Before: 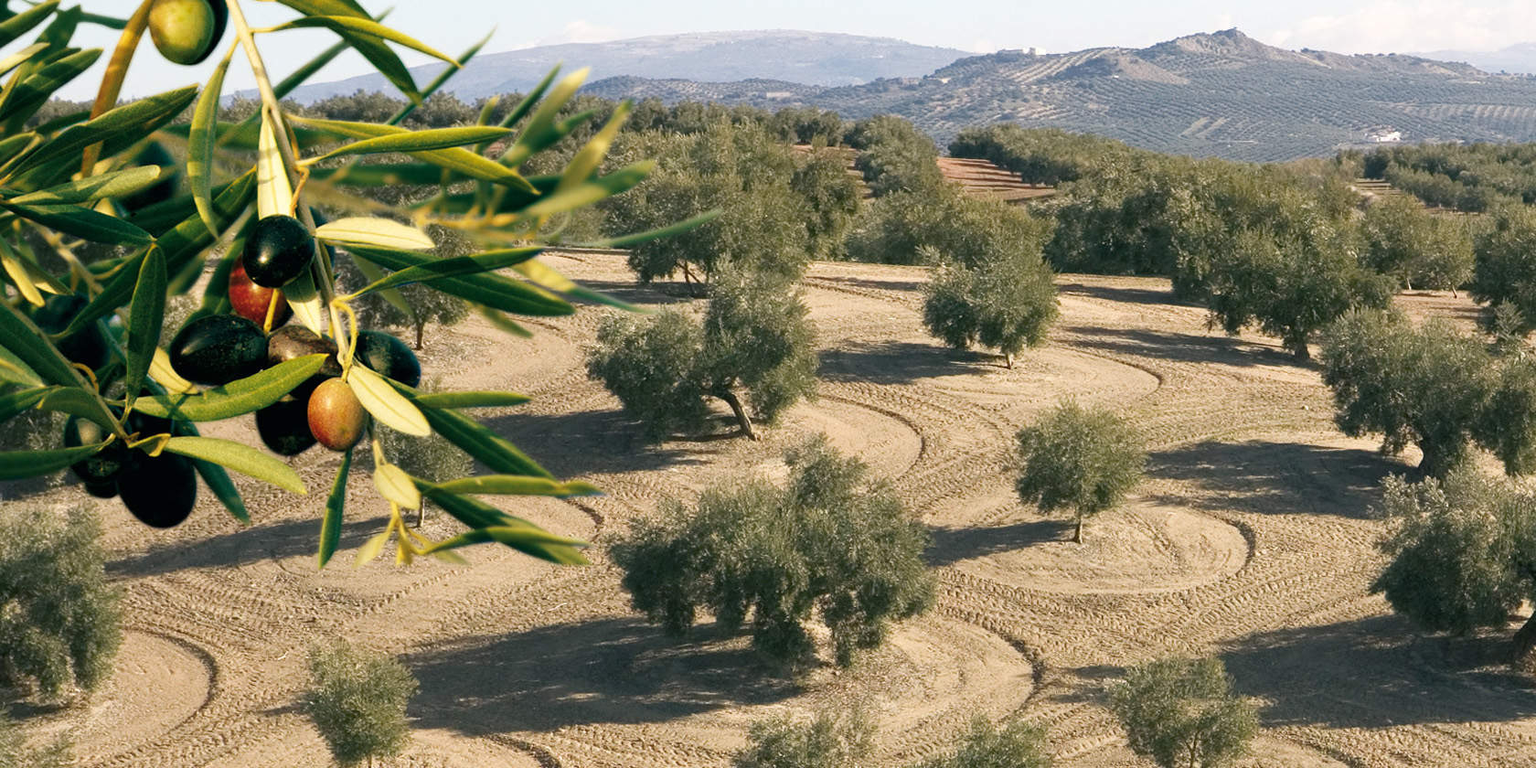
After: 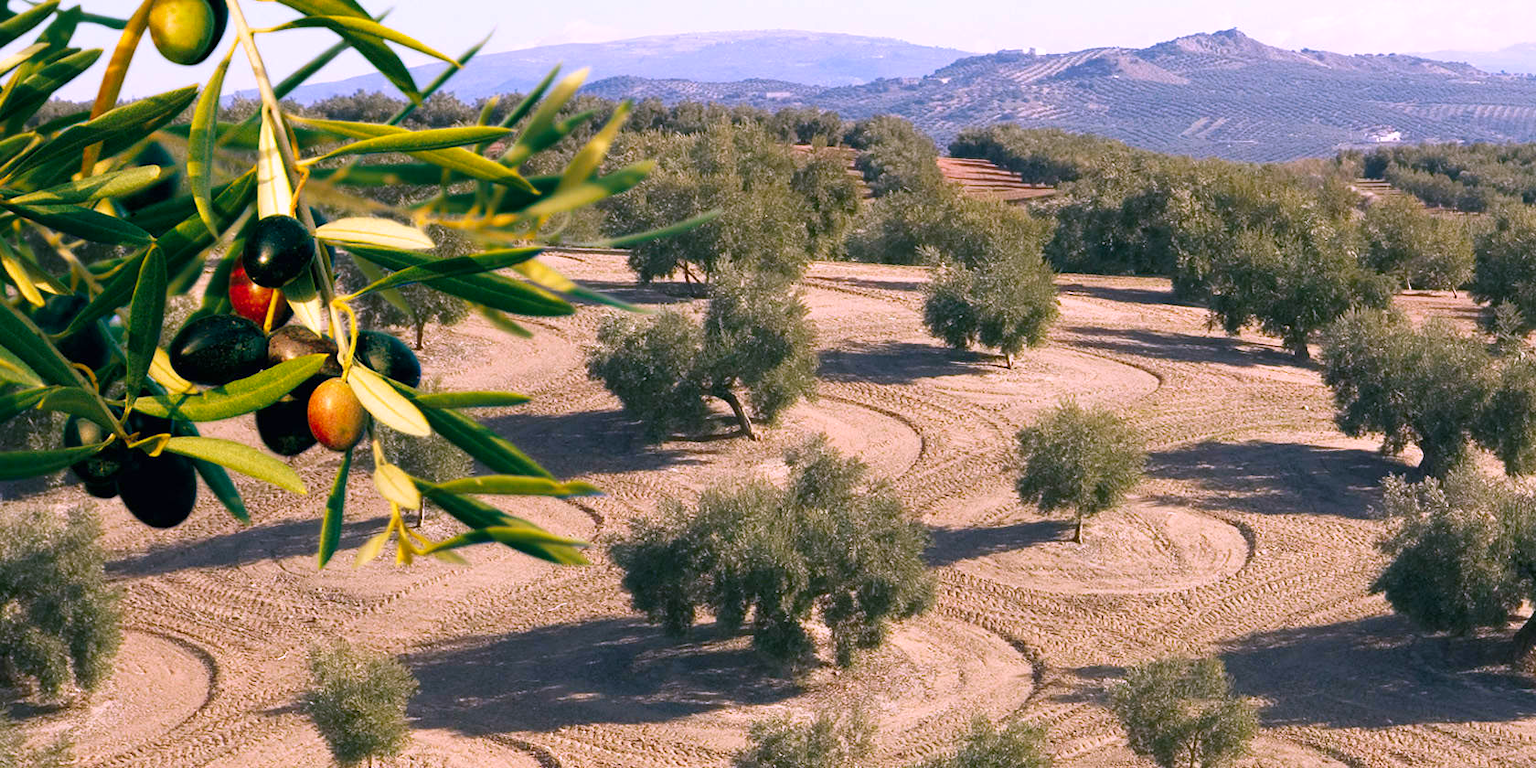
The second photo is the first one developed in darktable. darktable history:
white balance: red 1.042, blue 1.17
color correction: saturation 1.34
